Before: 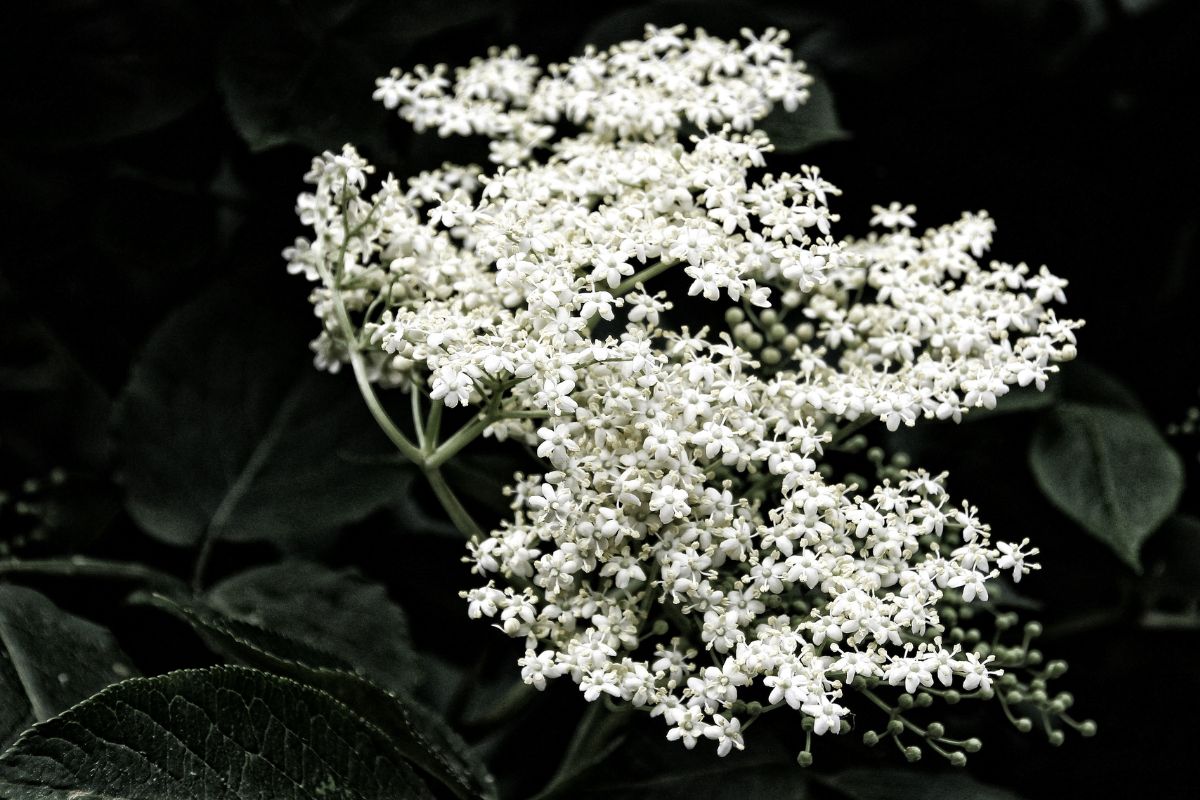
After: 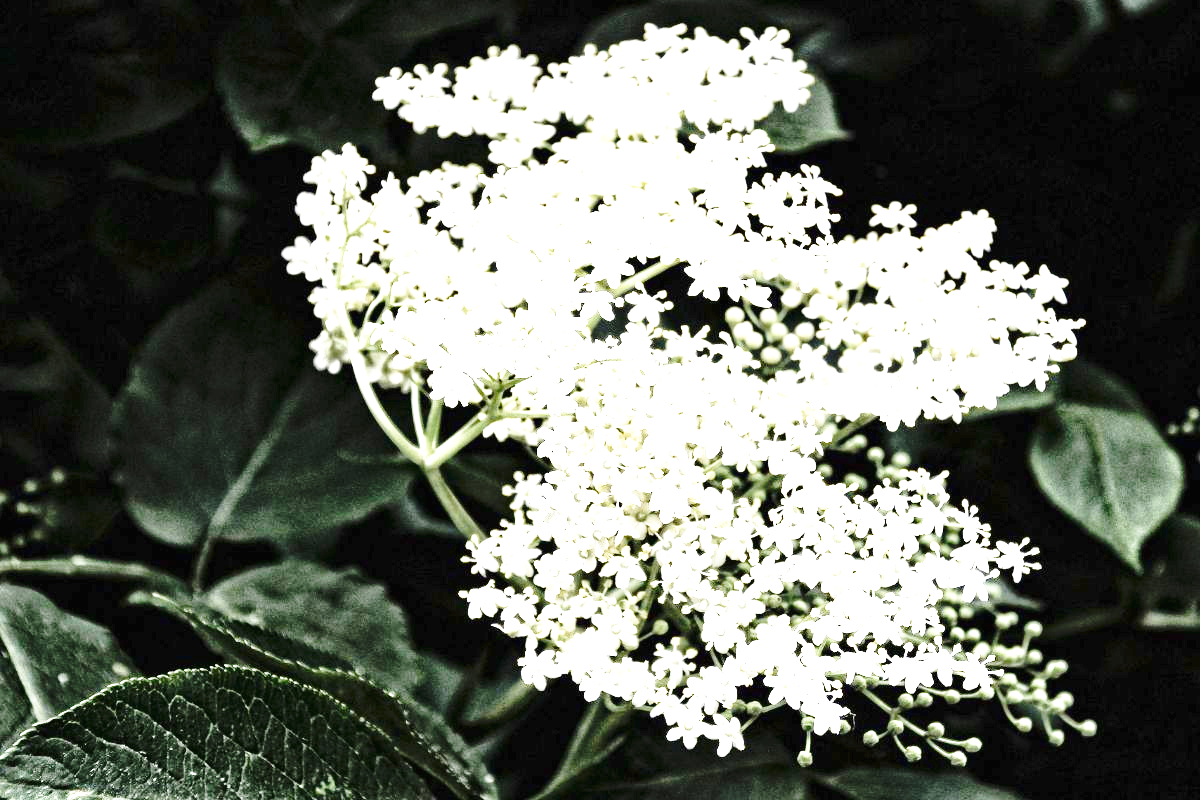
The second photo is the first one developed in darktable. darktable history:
exposure: black level correction 0, exposure 2.138 EV, compensate exposure bias true, compensate highlight preservation false
base curve: curves: ch0 [(0, 0) (0.032, 0.037) (0.105, 0.228) (0.435, 0.76) (0.856, 0.983) (1, 1)], preserve colors none
